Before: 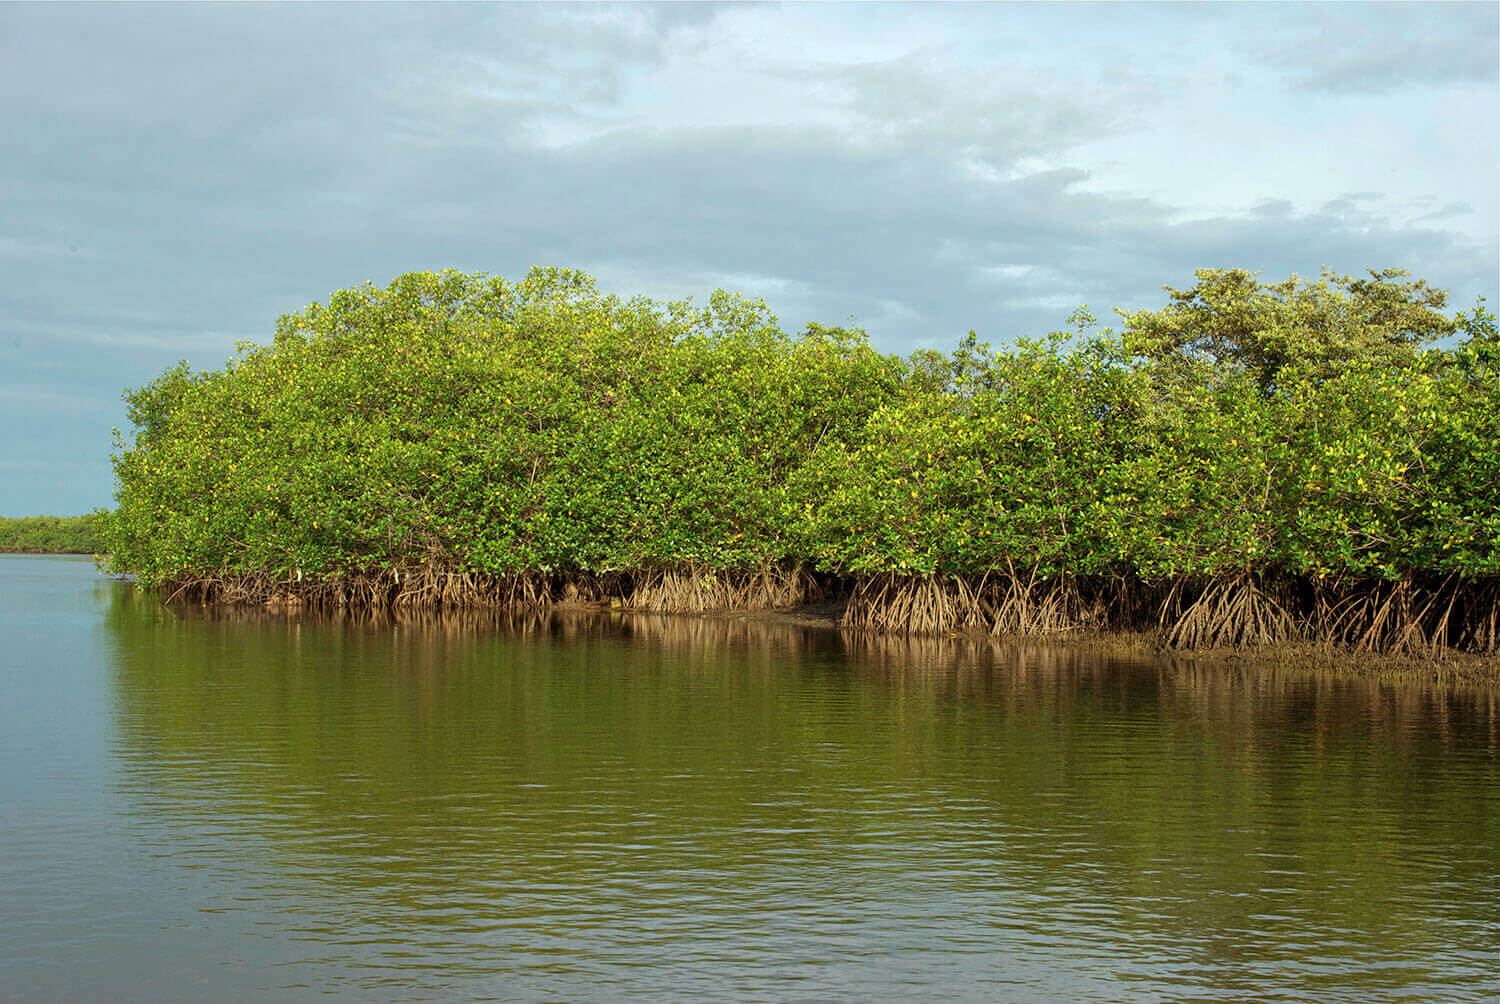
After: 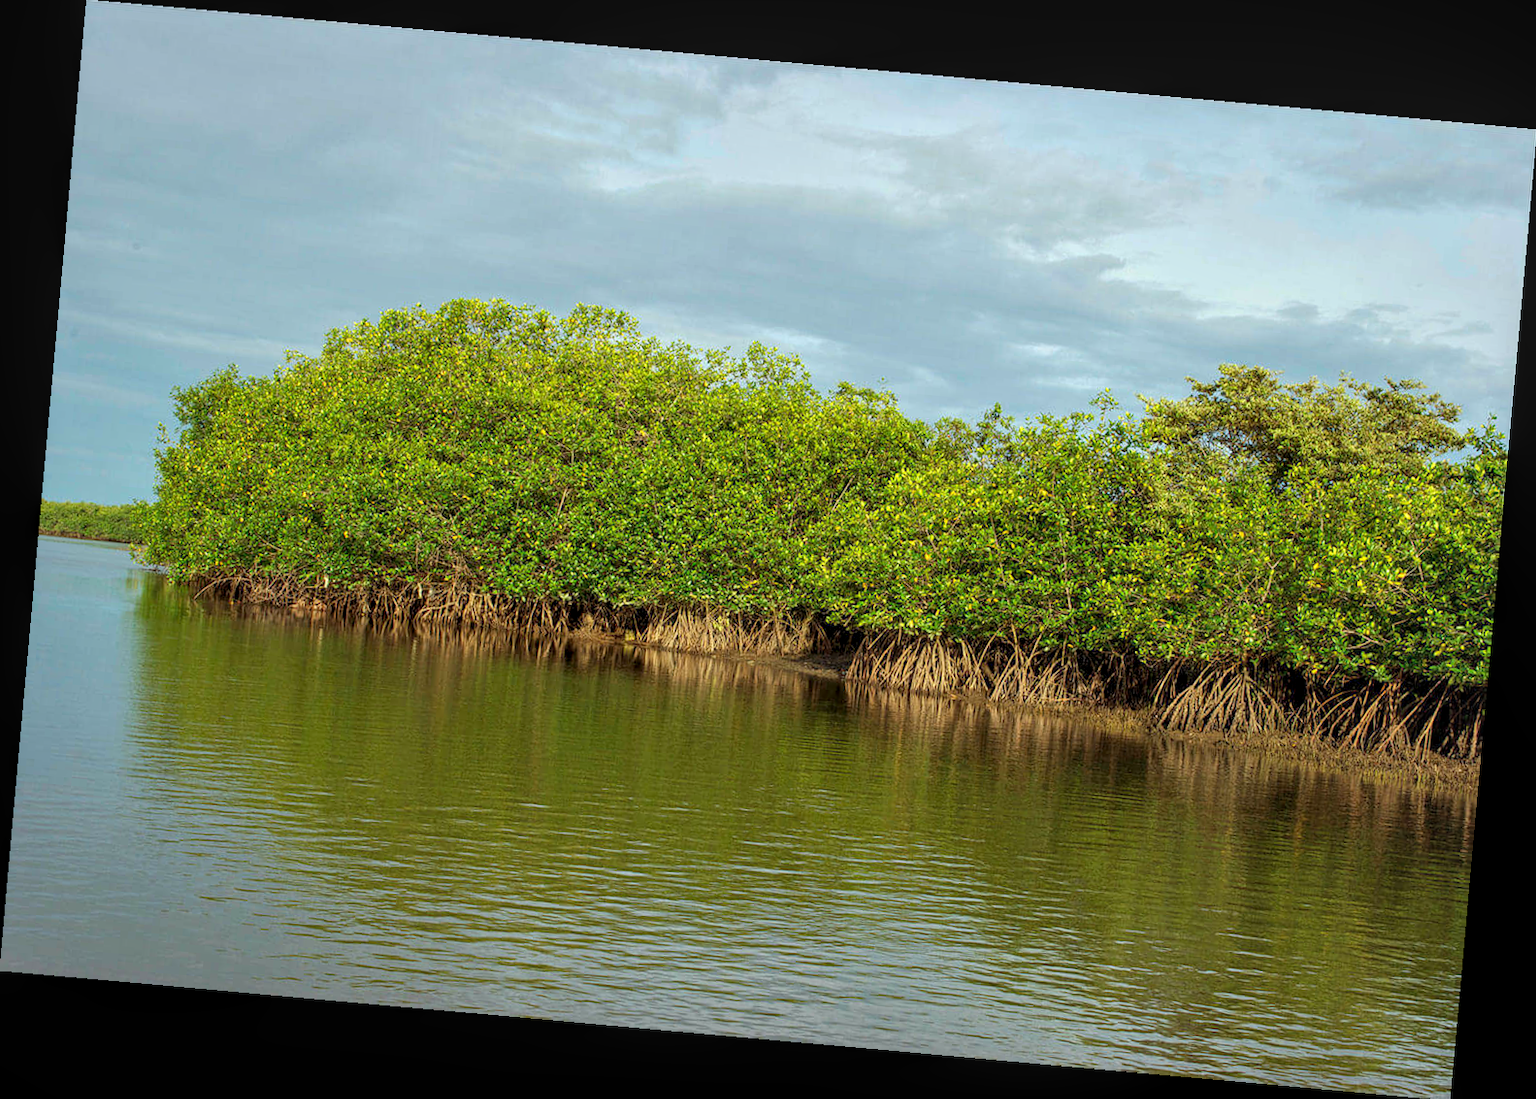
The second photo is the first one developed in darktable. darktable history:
rotate and perspective: rotation 5.12°, automatic cropping off
local contrast: on, module defaults
contrast brightness saturation: contrast 0.03, brightness 0.06, saturation 0.13
